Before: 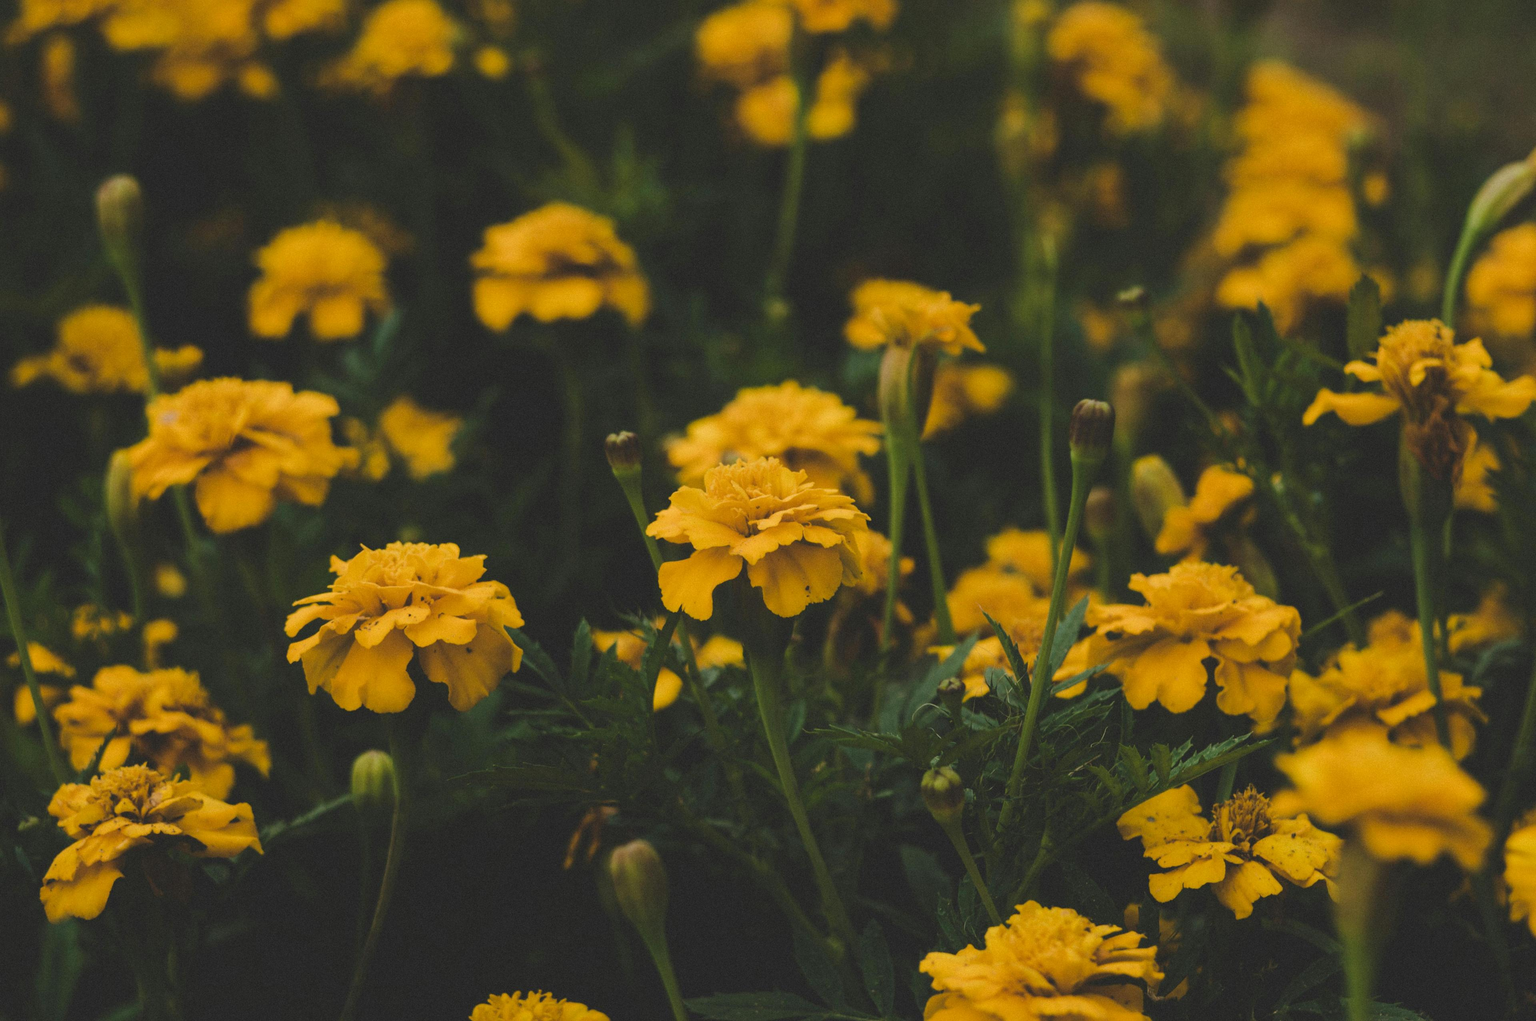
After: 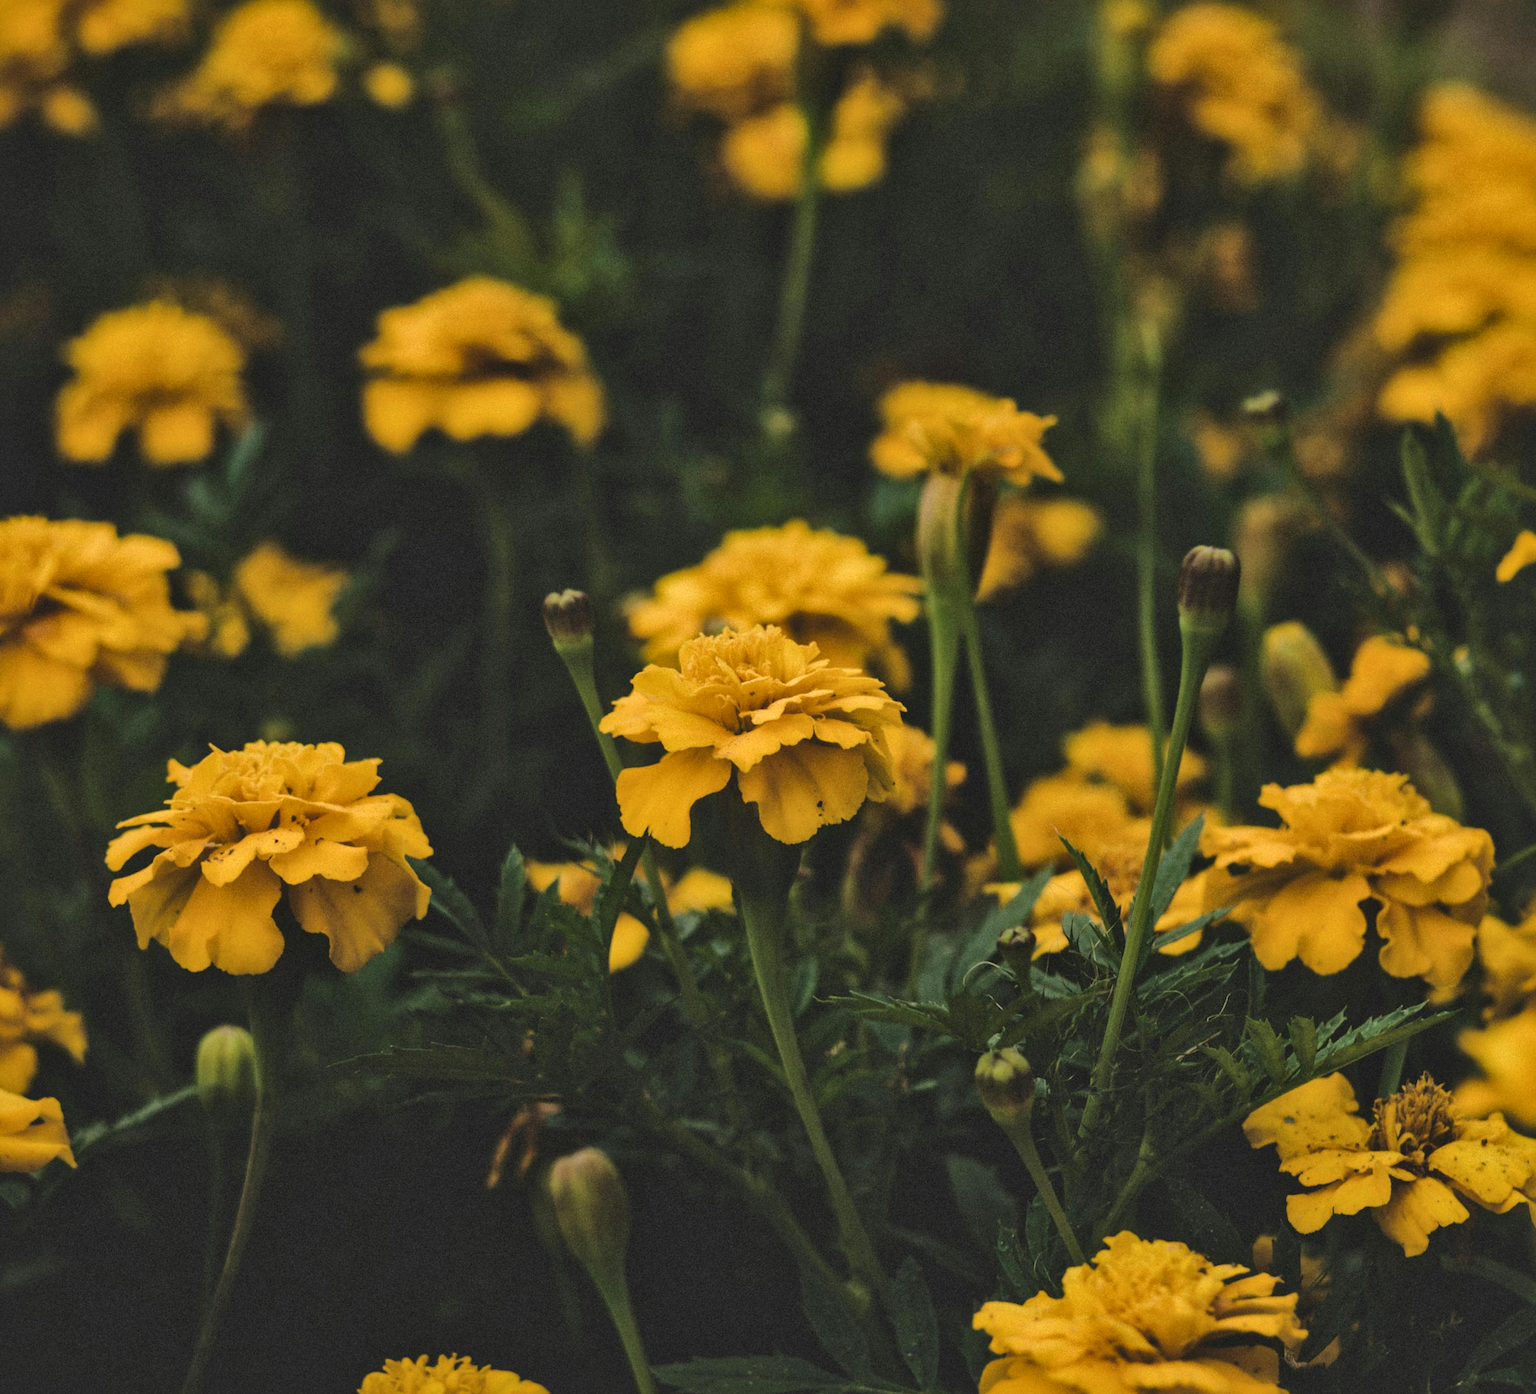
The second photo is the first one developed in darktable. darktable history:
local contrast: mode bilateral grid, contrast 19, coarseness 50, detail 157%, midtone range 0.2
crop: left 13.516%, top 0%, right 13.284%
